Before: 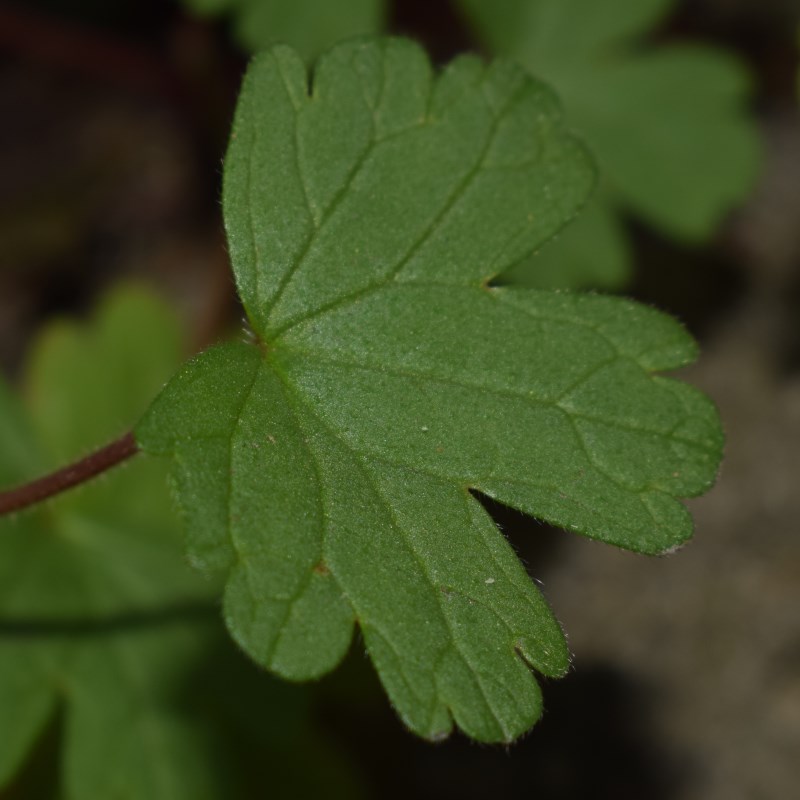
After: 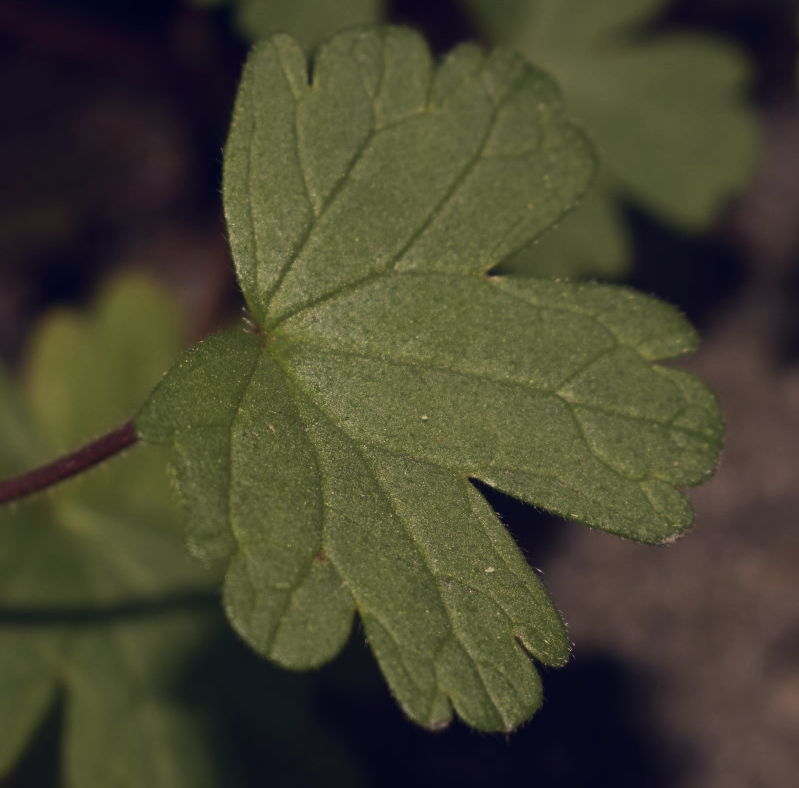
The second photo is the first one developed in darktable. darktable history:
crop: top 1.482%, right 0.12%
color correction: highlights a* 20.18, highlights b* 27.41, shadows a* 3.44, shadows b* -17.21, saturation 0.757
tone equalizer: -8 EV -0.391 EV, -7 EV -0.383 EV, -6 EV -0.303 EV, -5 EV -0.228 EV, -3 EV 0.236 EV, -2 EV 0.333 EV, -1 EV 0.409 EV, +0 EV 0.425 EV, edges refinement/feathering 500, mask exposure compensation -1.25 EV, preserve details no
